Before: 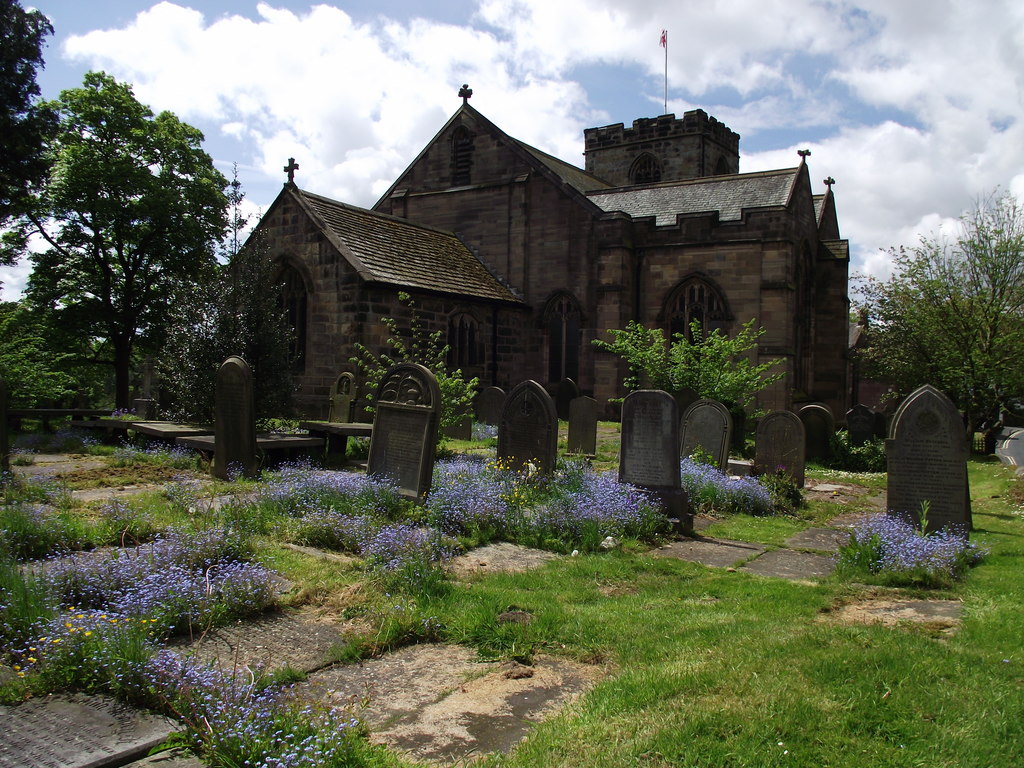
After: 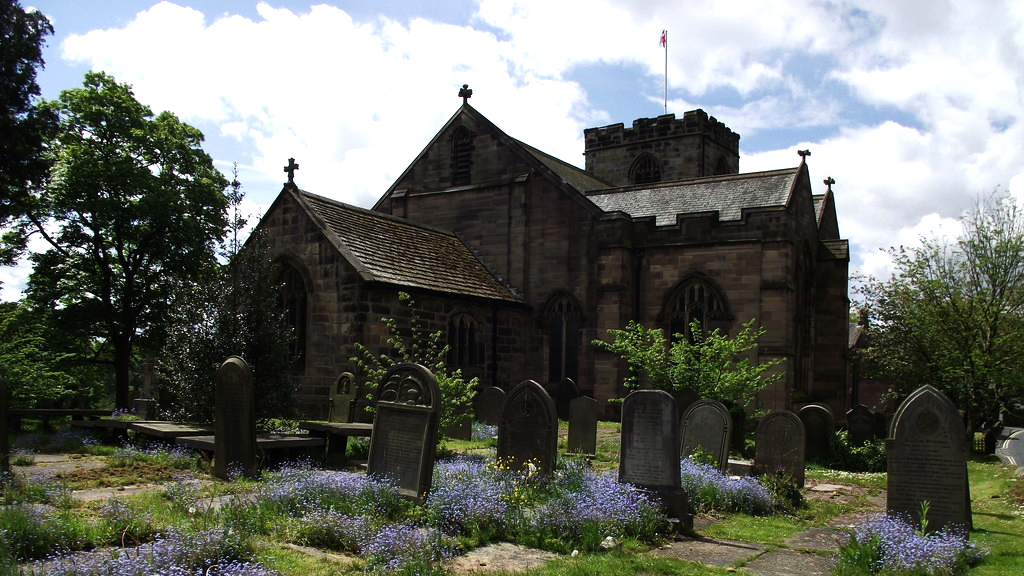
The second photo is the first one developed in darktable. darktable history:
crop: bottom 24.988%
tone equalizer: -8 EV -0.416 EV, -7 EV -0.42 EV, -6 EV -0.294 EV, -5 EV -0.233 EV, -3 EV 0.212 EV, -2 EV 0.311 EV, -1 EV 0.382 EV, +0 EV 0.446 EV, edges refinement/feathering 500, mask exposure compensation -1.57 EV, preserve details no
